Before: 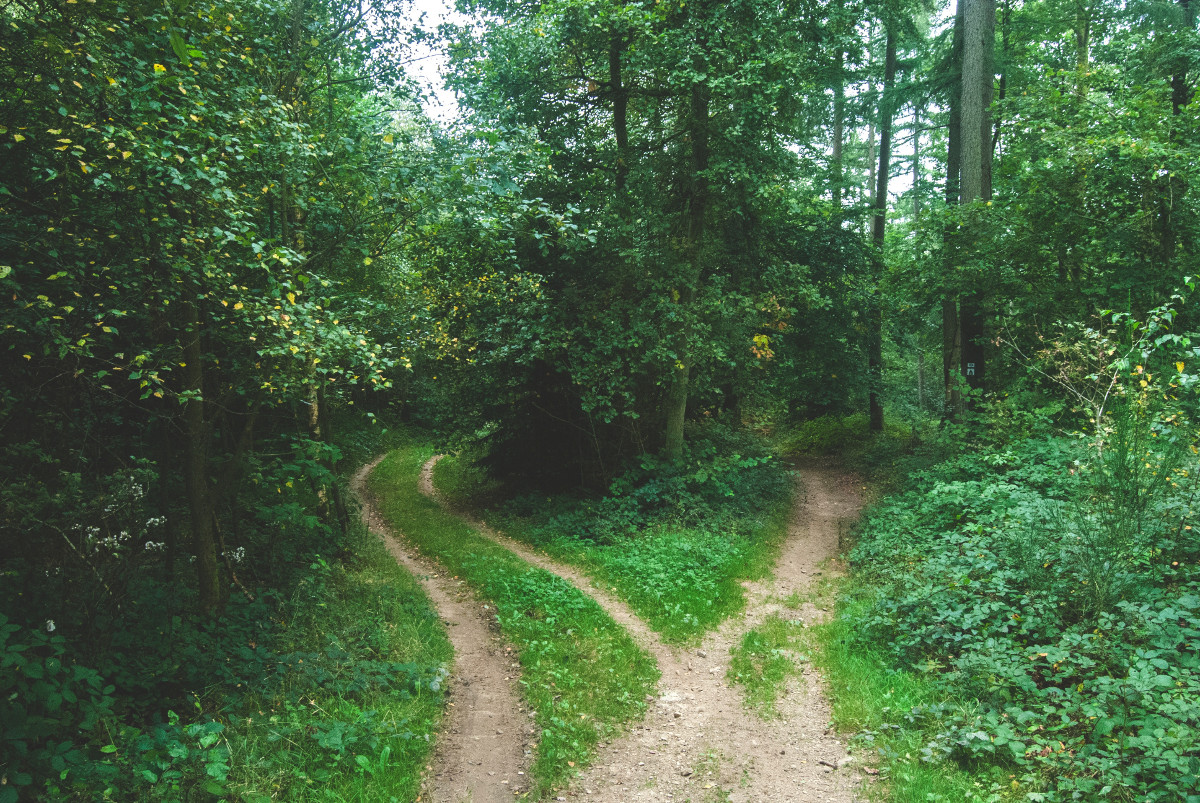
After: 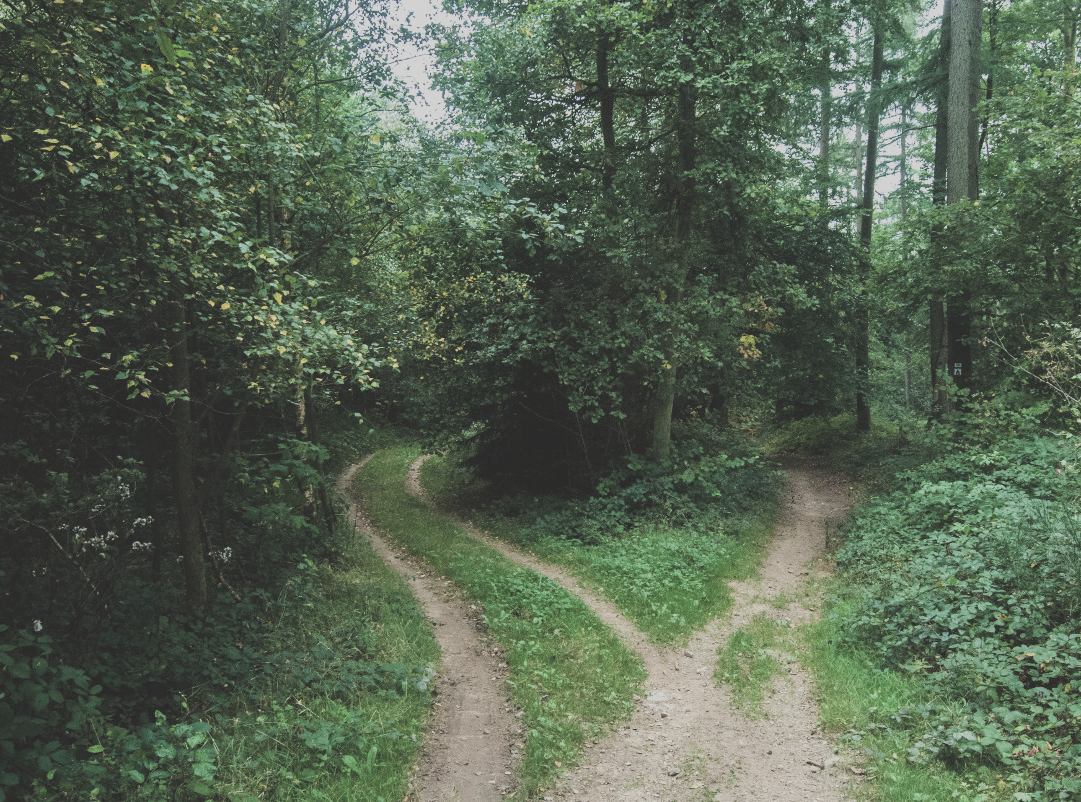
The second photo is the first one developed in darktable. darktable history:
crop and rotate: left 1.088%, right 8.807%
filmic rgb: black relative exposure -8.07 EV, white relative exposure 3 EV, hardness 5.35, contrast 1.25
contrast brightness saturation: contrast -0.26, saturation -0.43
